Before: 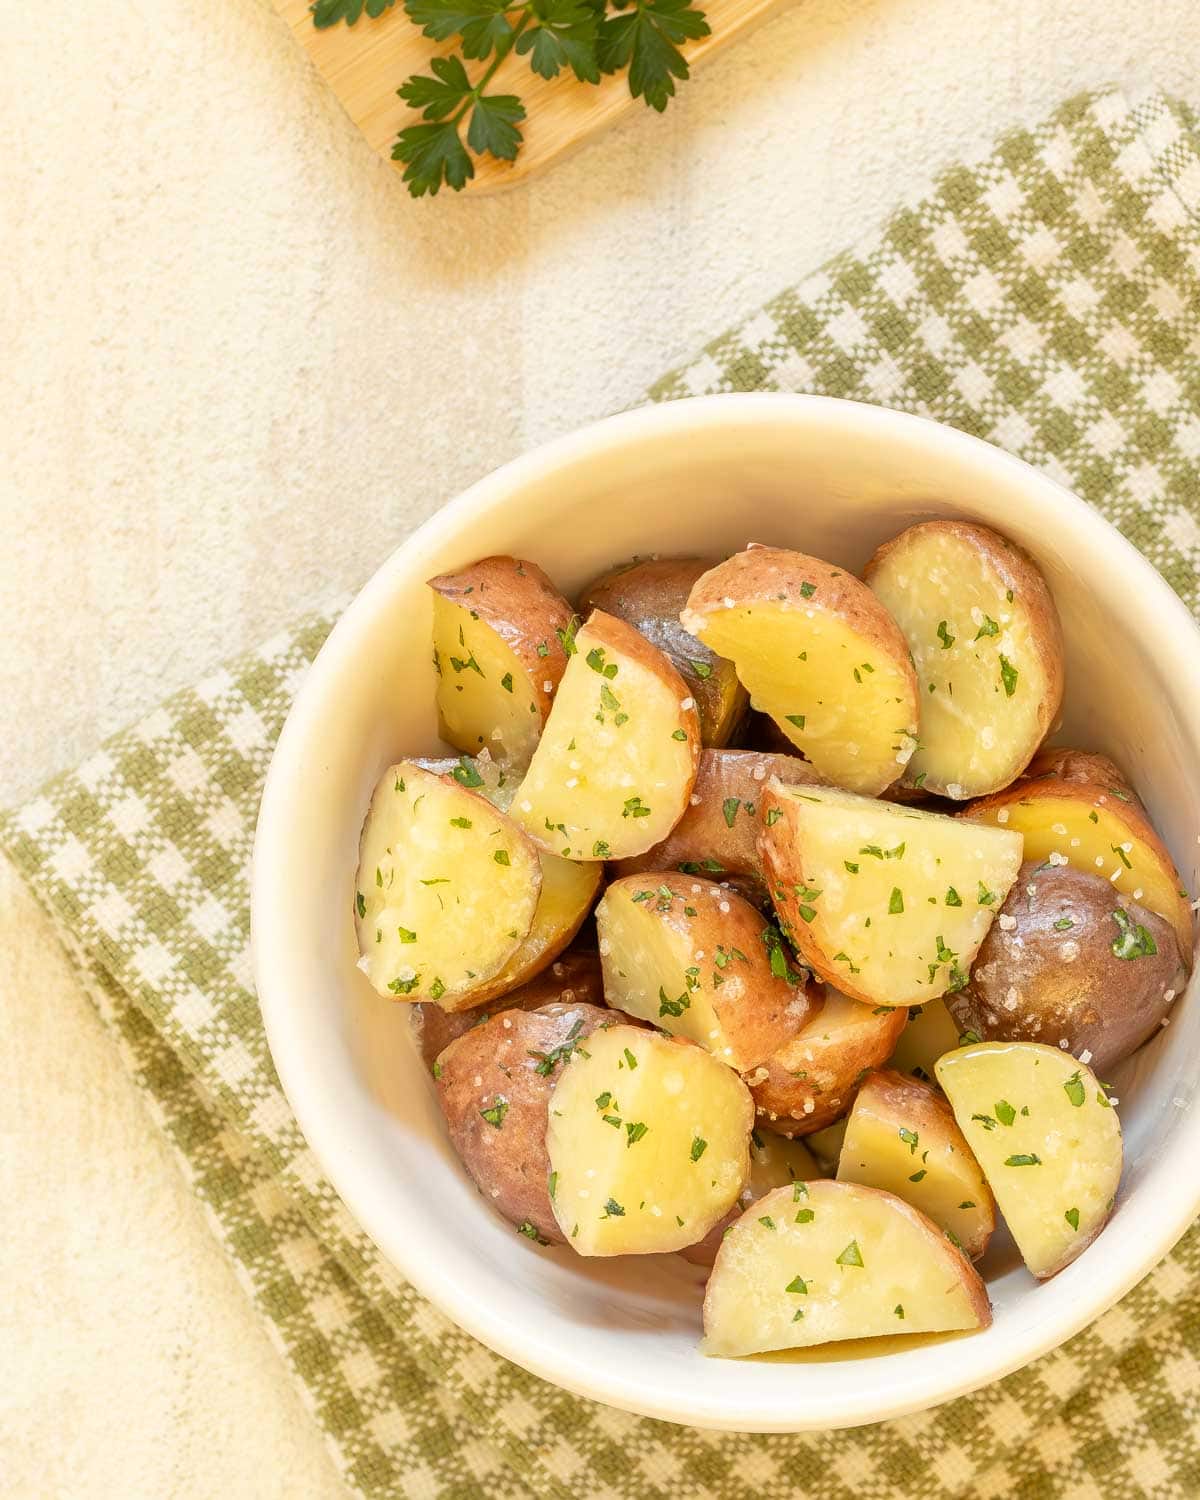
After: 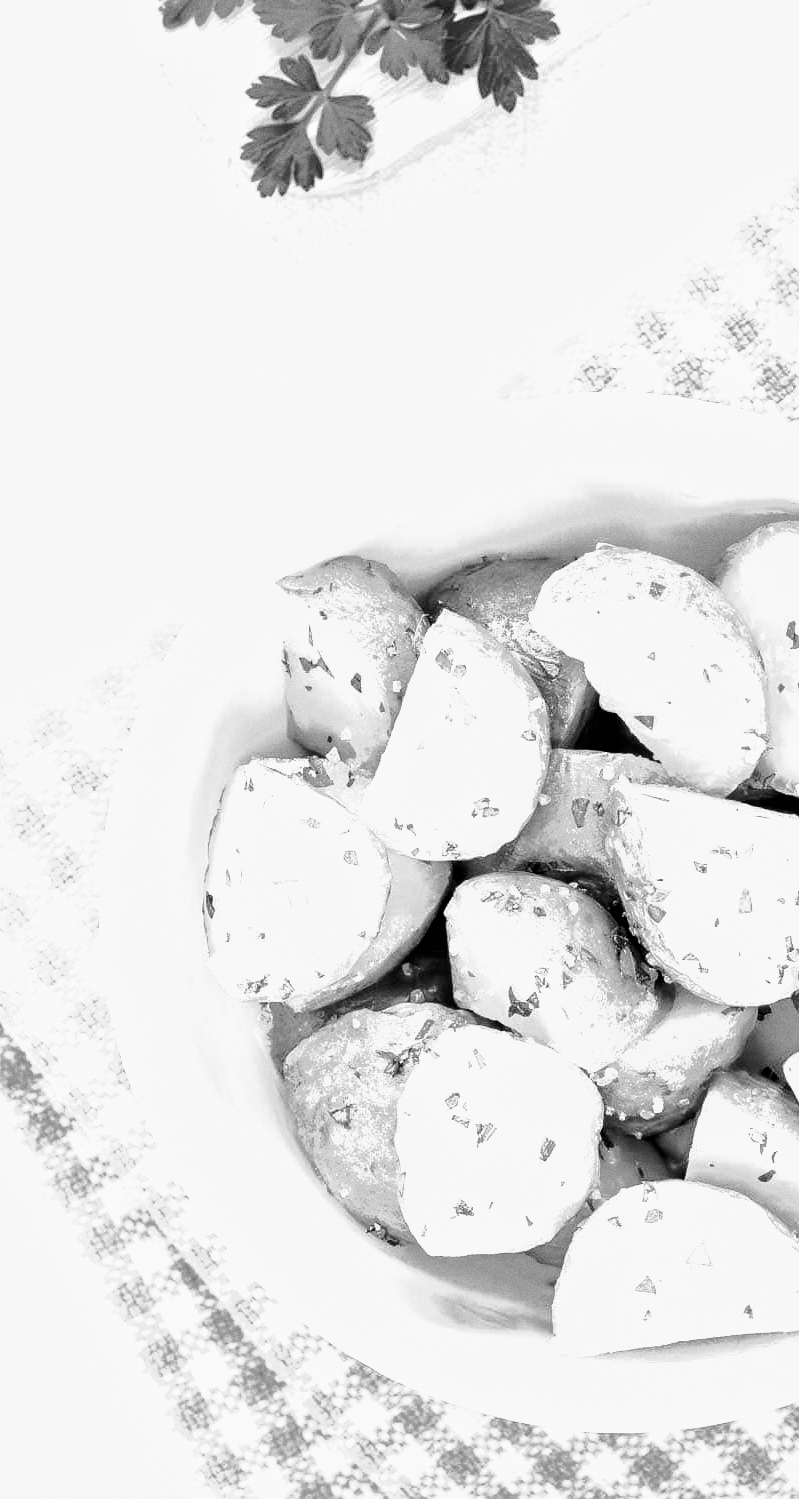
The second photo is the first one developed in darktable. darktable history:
filmic rgb: black relative exposure -8.2 EV, white relative exposure 2.2 EV, threshold 3 EV, hardness 7.11, latitude 85.74%, contrast 1.696, highlights saturation mix -4%, shadows ↔ highlights balance -2.69%, color science v5 (2021), contrast in shadows safe, contrast in highlights safe, enable highlight reconstruction true
crop and rotate: left 12.648%, right 20.685%
monochrome: a -35.87, b 49.73, size 1.7
contrast equalizer: y [[0.5 ×6], [0.5 ×6], [0.5, 0.5, 0.501, 0.545, 0.707, 0.863], [0 ×6], [0 ×6]]
exposure: exposure 0.564 EV, compensate highlight preservation false
grain: coarseness 3.21 ISO
tone curve: curves: ch0 [(0, 0) (0.003, 0.005) (0.011, 0.012) (0.025, 0.026) (0.044, 0.046) (0.069, 0.071) (0.1, 0.098) (0.136, 0.135) (0.177, 0.178) (0.224, 0.217) (0.277, 0.274) (0.335, 0.335) (0.399, 0.442) (0.468, 0.543) (0.543, 0.6) (0.623, 0.628) (0.709, 0.679) (0.801, 0.782) (0.898, 0.904) (1, 1)], preserve colors none
